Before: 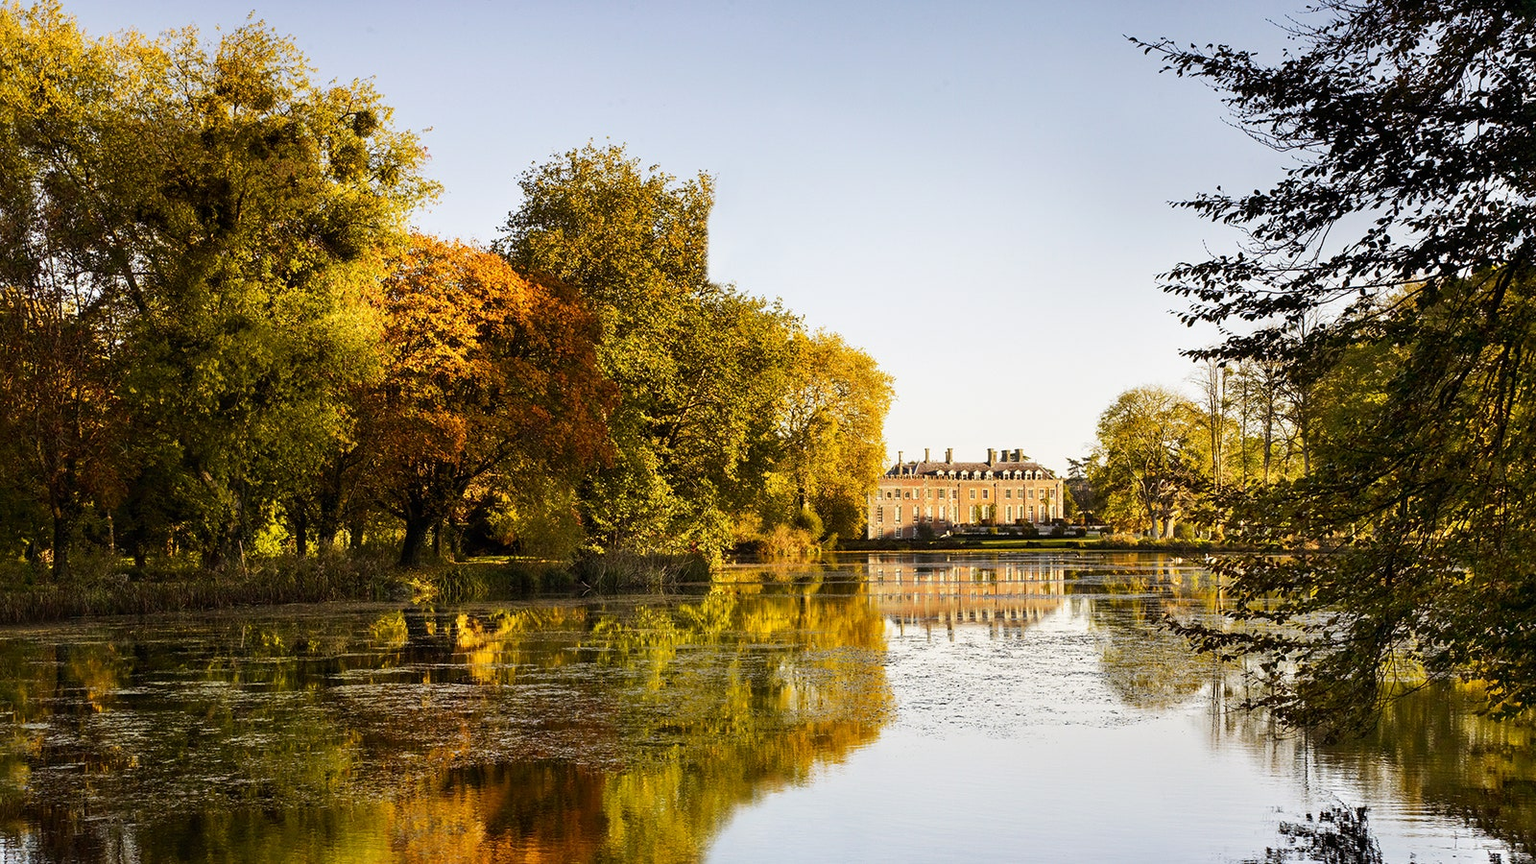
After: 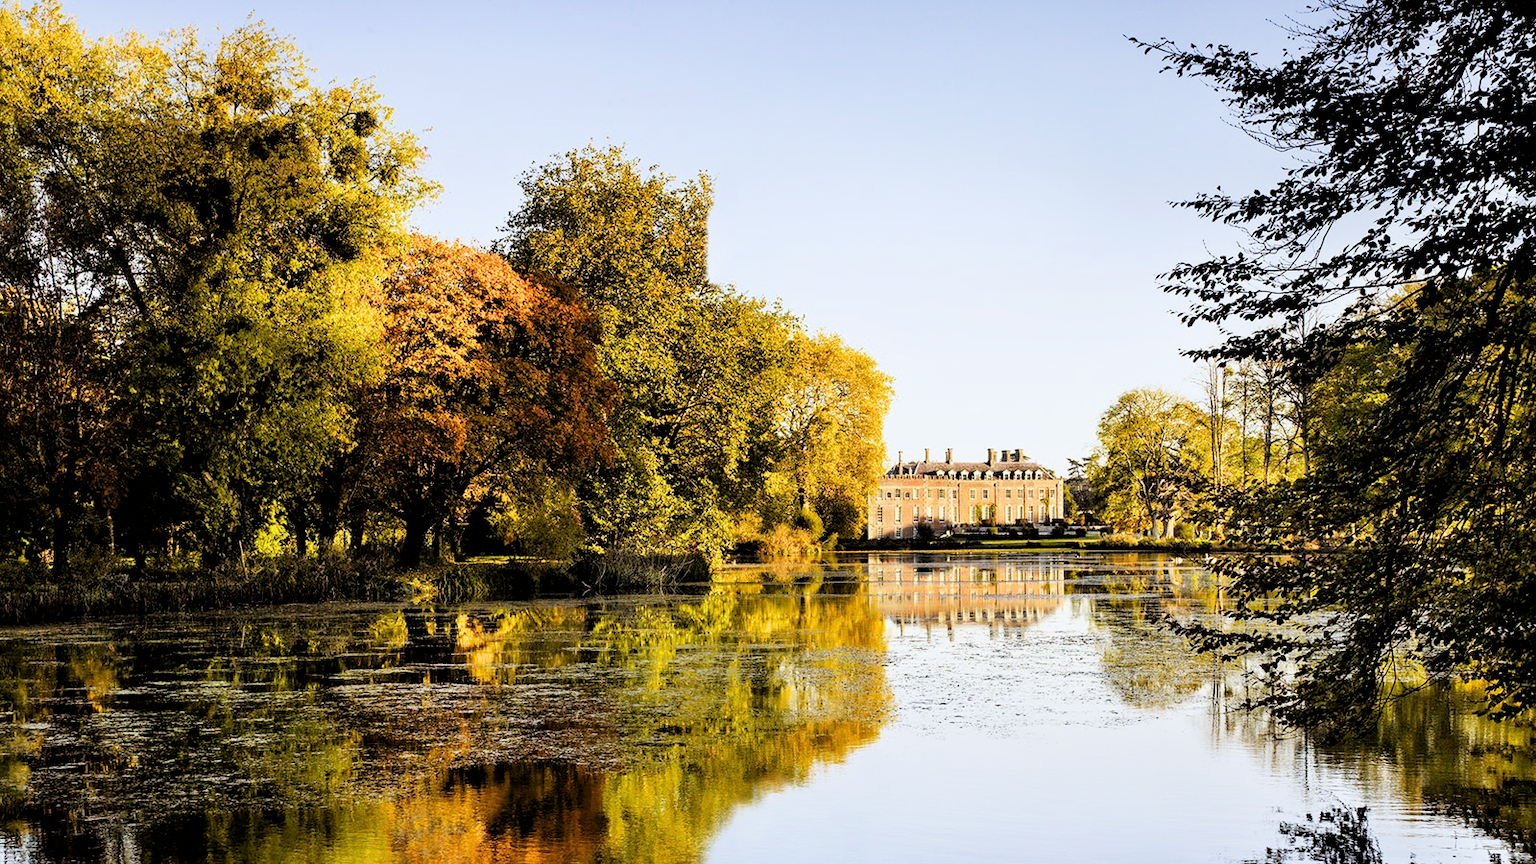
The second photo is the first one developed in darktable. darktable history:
white balance: red 0.967, blue 1.049
exposure: exposure 0.661 EV, compensate highlight preservation false
filmic rgb: black relative exposure -3.86 EV, white relative exposure 3.48 EV, hardness 2.63, contrast 1.103
